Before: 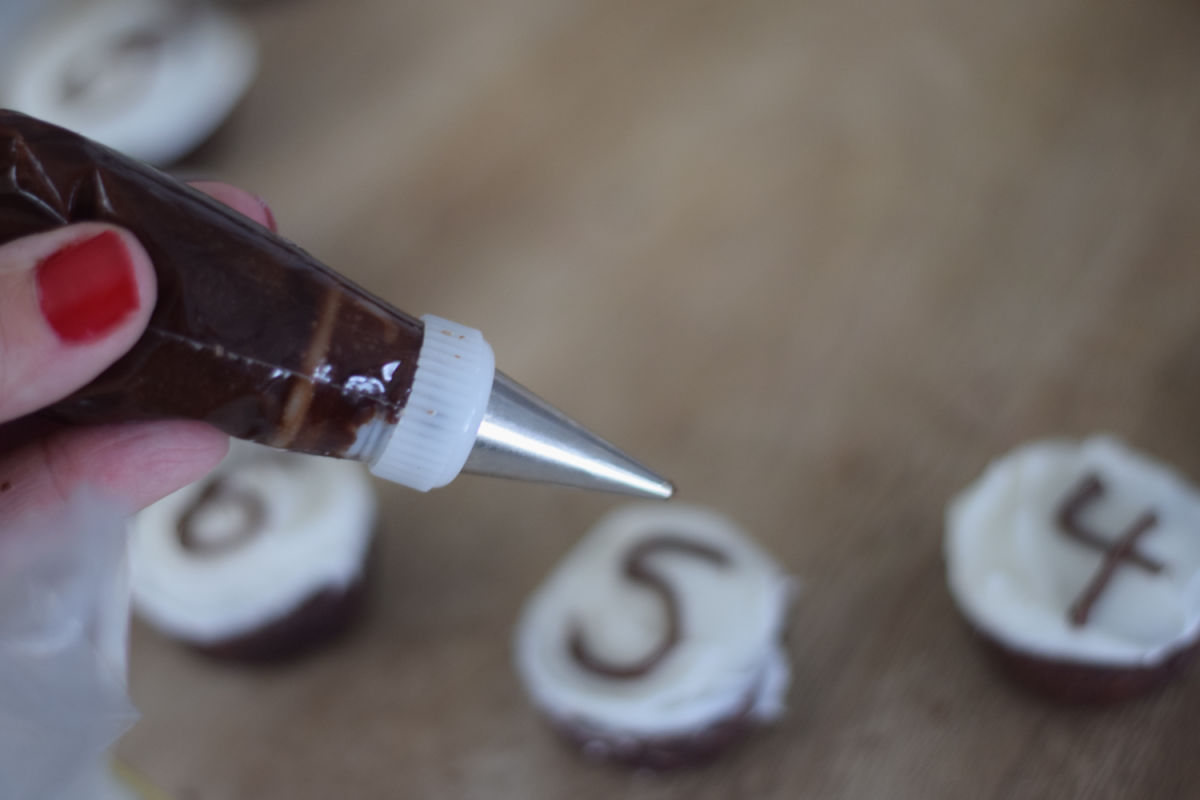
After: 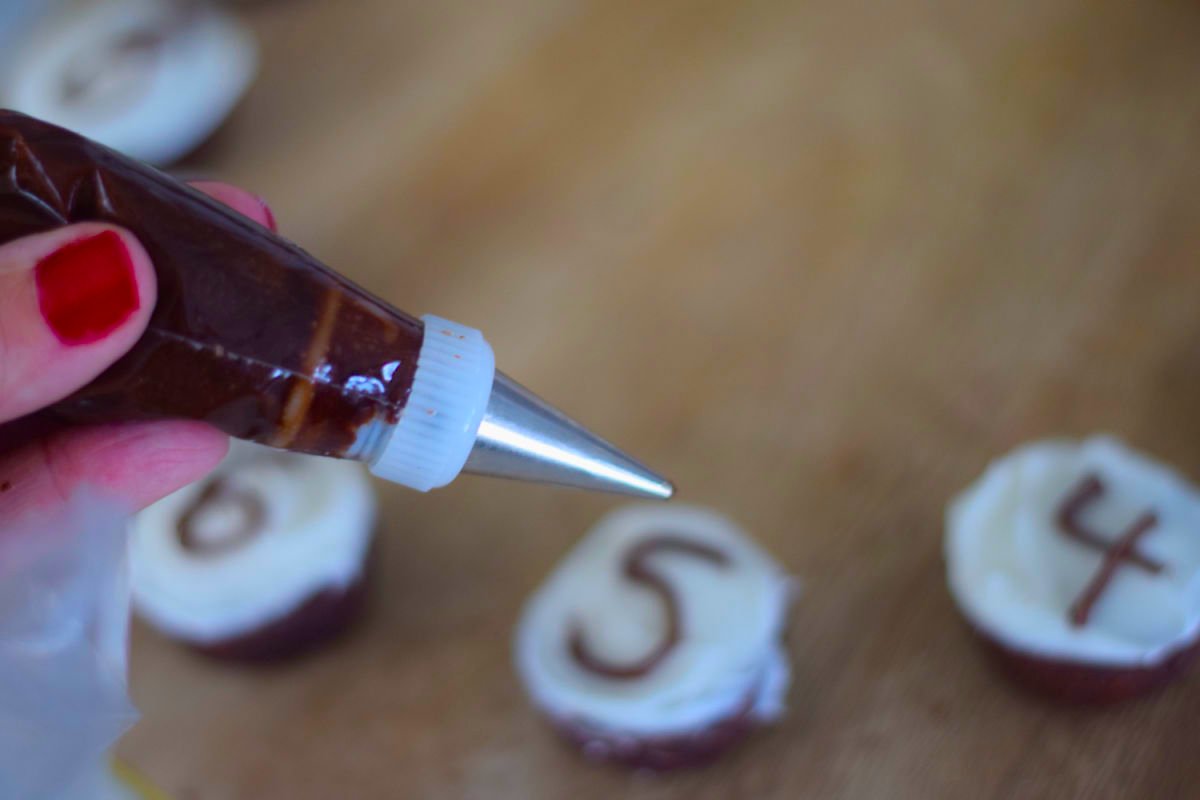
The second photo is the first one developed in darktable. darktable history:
color balance rgb: linear chroma grading › global chroma 41.357%, perceptual saturation grading › global saturation 30.898%, global vibrance 30.996%
